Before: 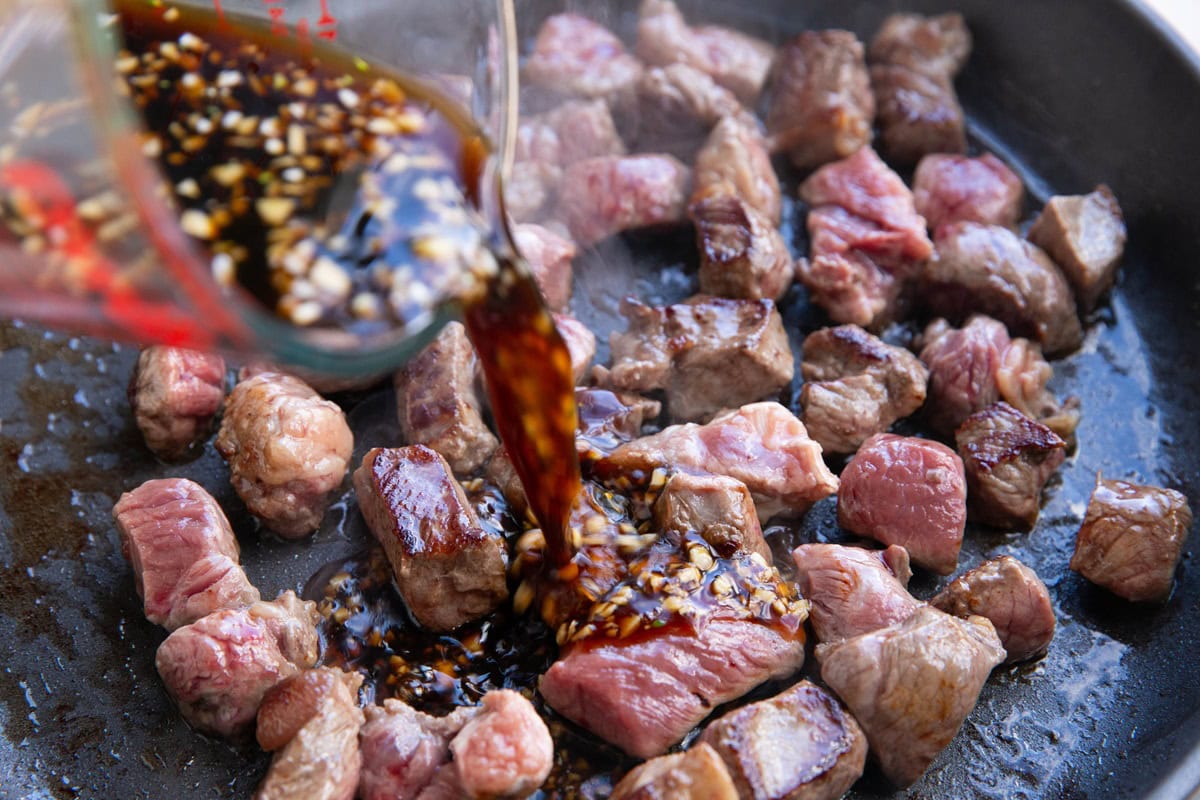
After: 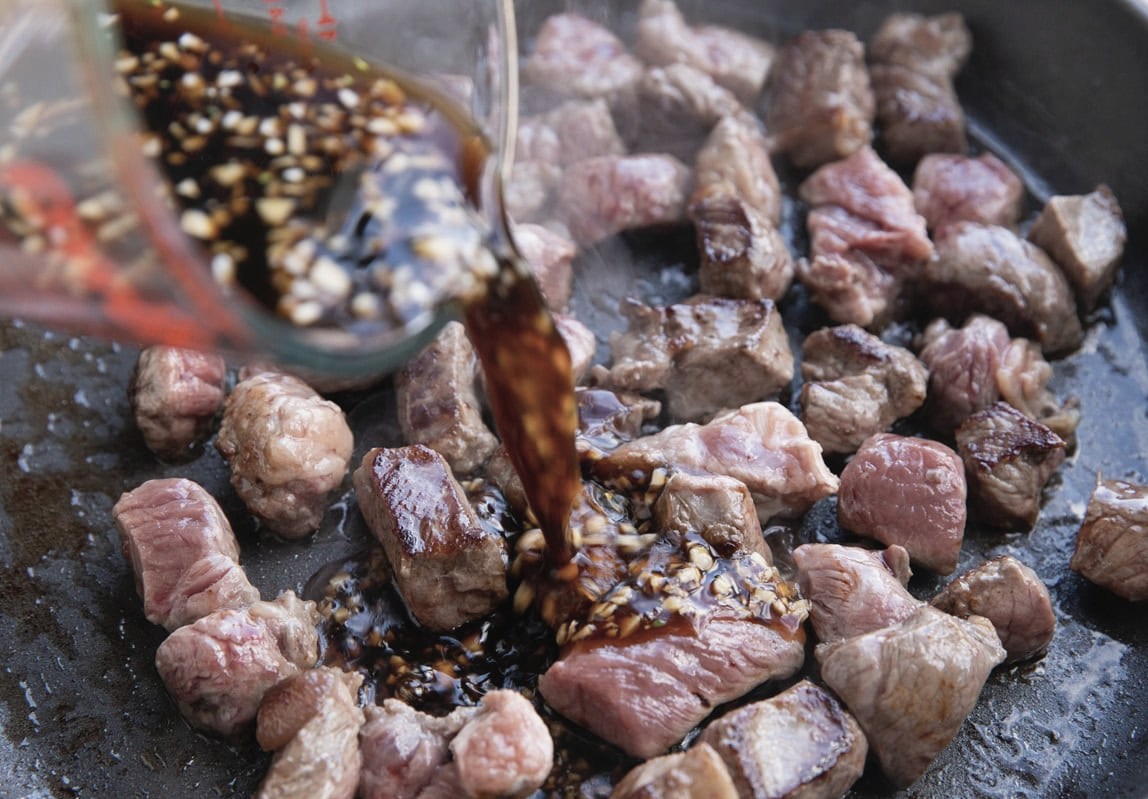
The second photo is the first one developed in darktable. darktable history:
contrast brightness saturation: contrast -0.052, saturation -0.419
crop: right 4.264%, bottom 0.028%
